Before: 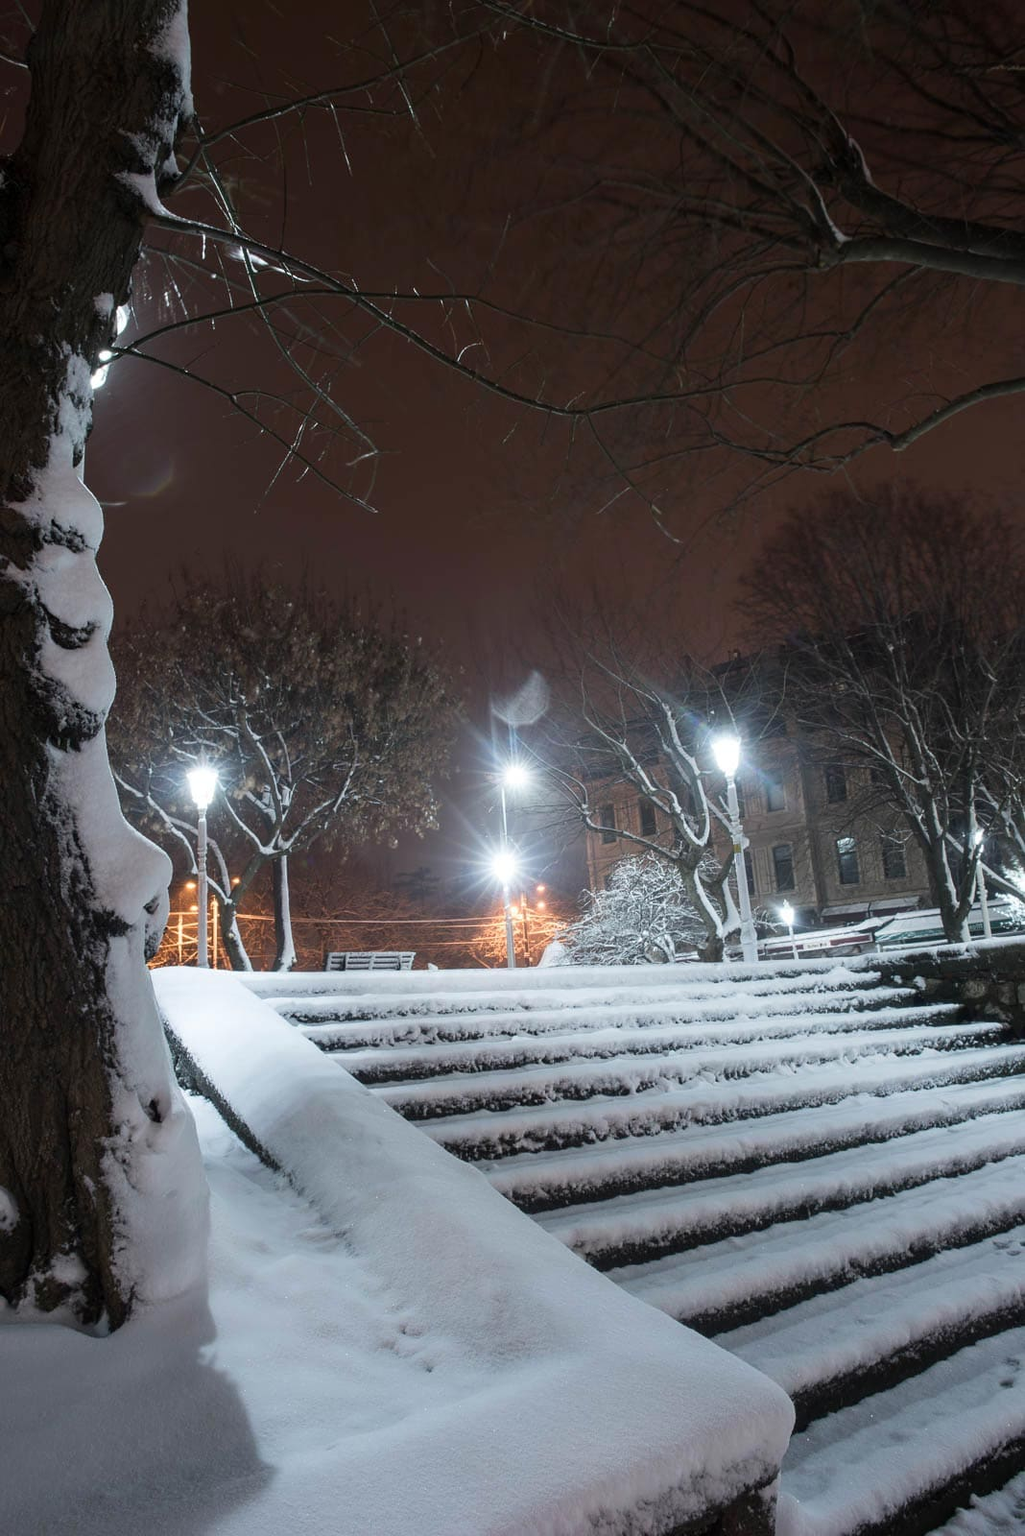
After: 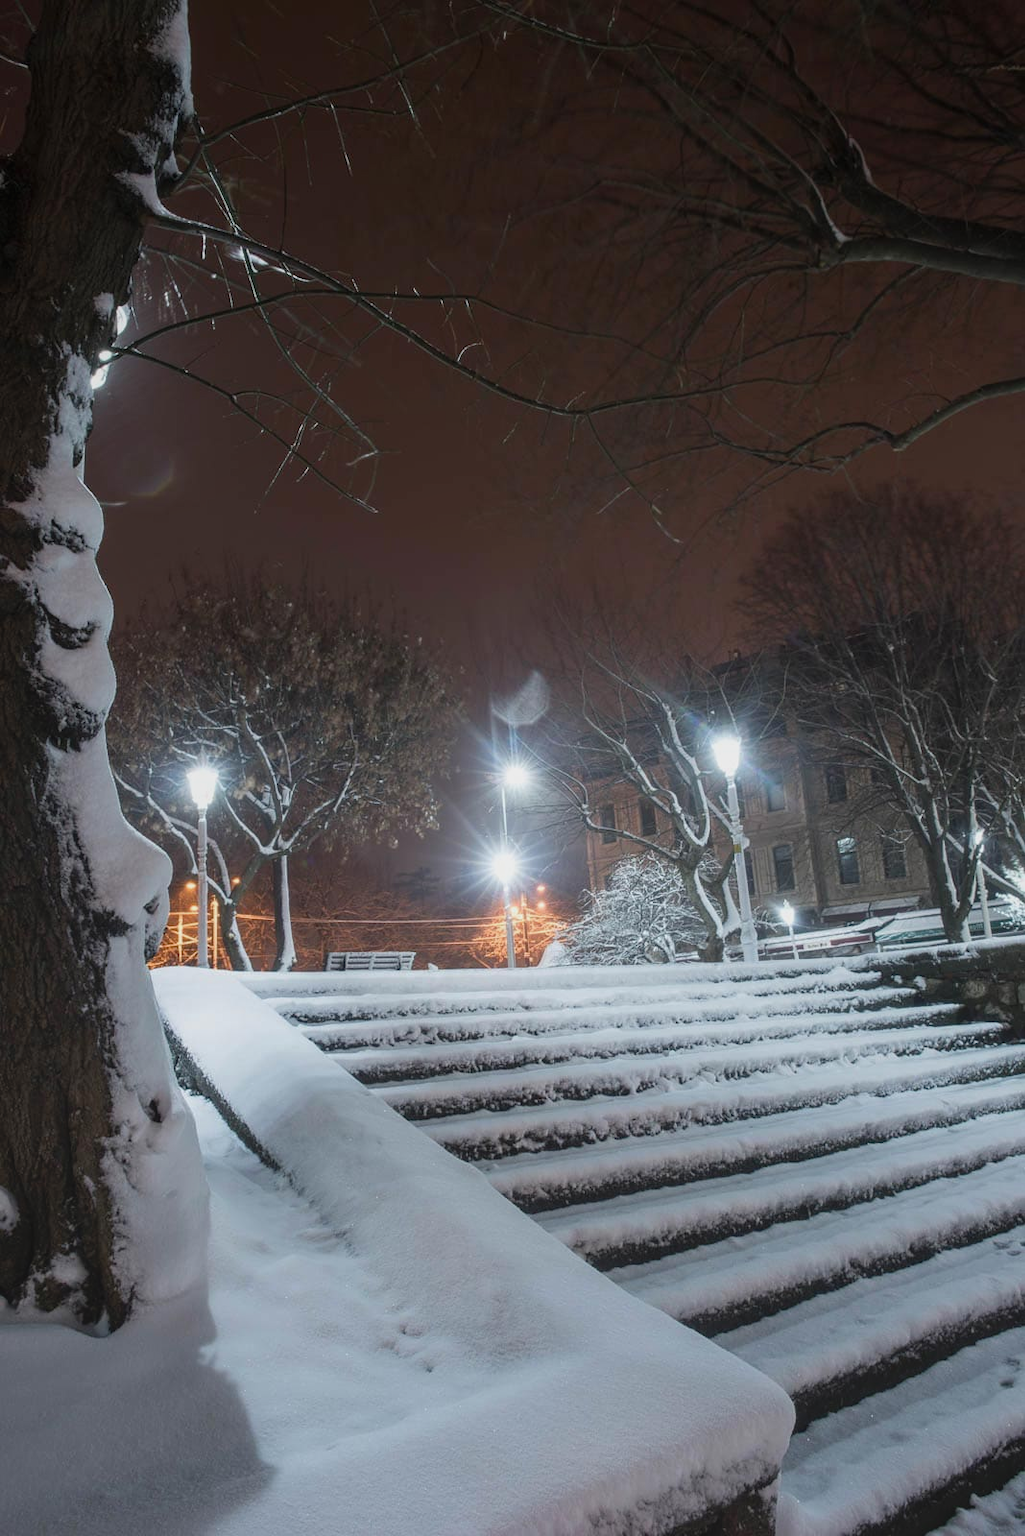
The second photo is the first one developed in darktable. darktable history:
local contrast: highlights 46%, shadows 3%, detail 98%
